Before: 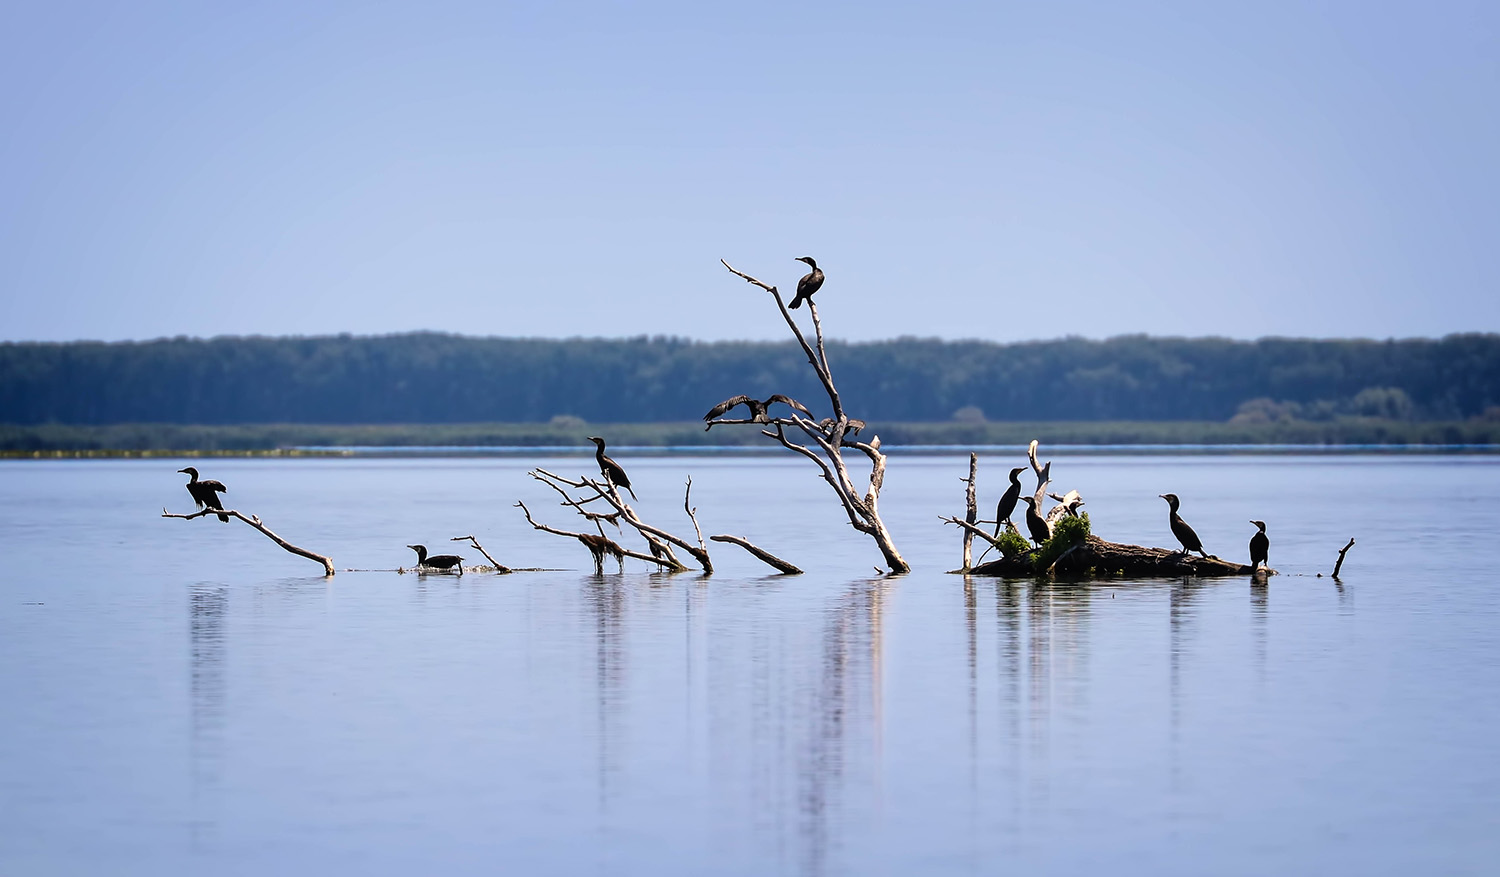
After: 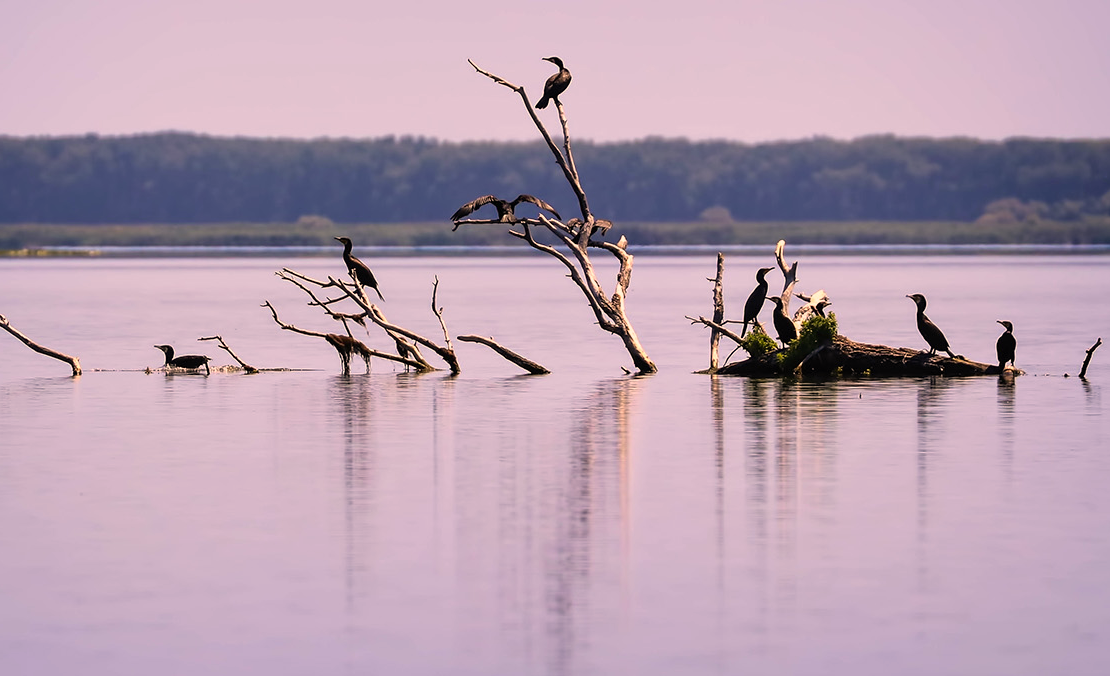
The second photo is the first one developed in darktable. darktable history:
crop: left 16.871%, top 22.857%, right 9.116%
color correction: highlights a* 17.88, highlights b* 18.79
